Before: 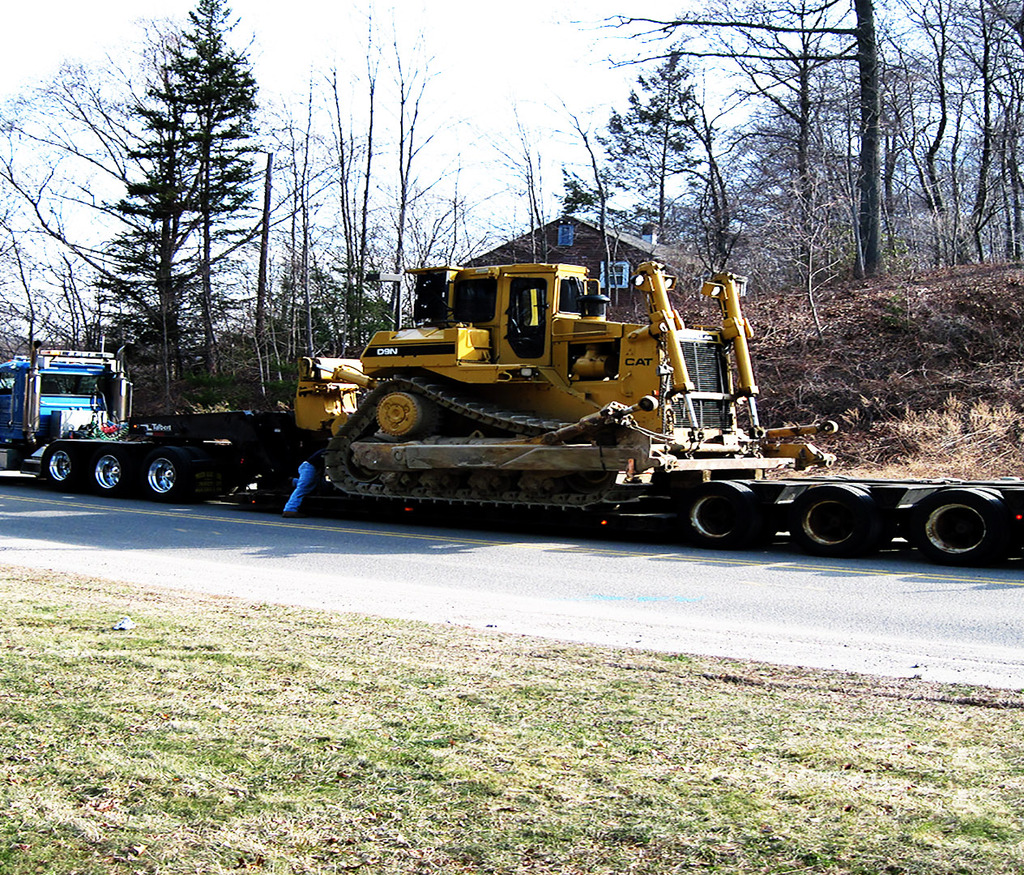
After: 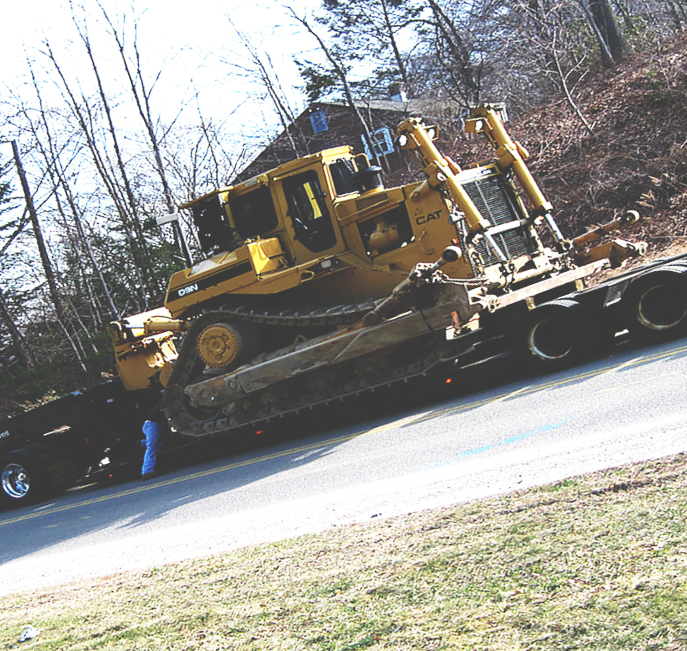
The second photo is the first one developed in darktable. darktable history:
exposure: black level correction -0.041, exposure 0.06 EV, compensate highlight preservation false
crop and rotate: angle 19.07°, left 6.743%, right 4.108%, bottom 1.093%
